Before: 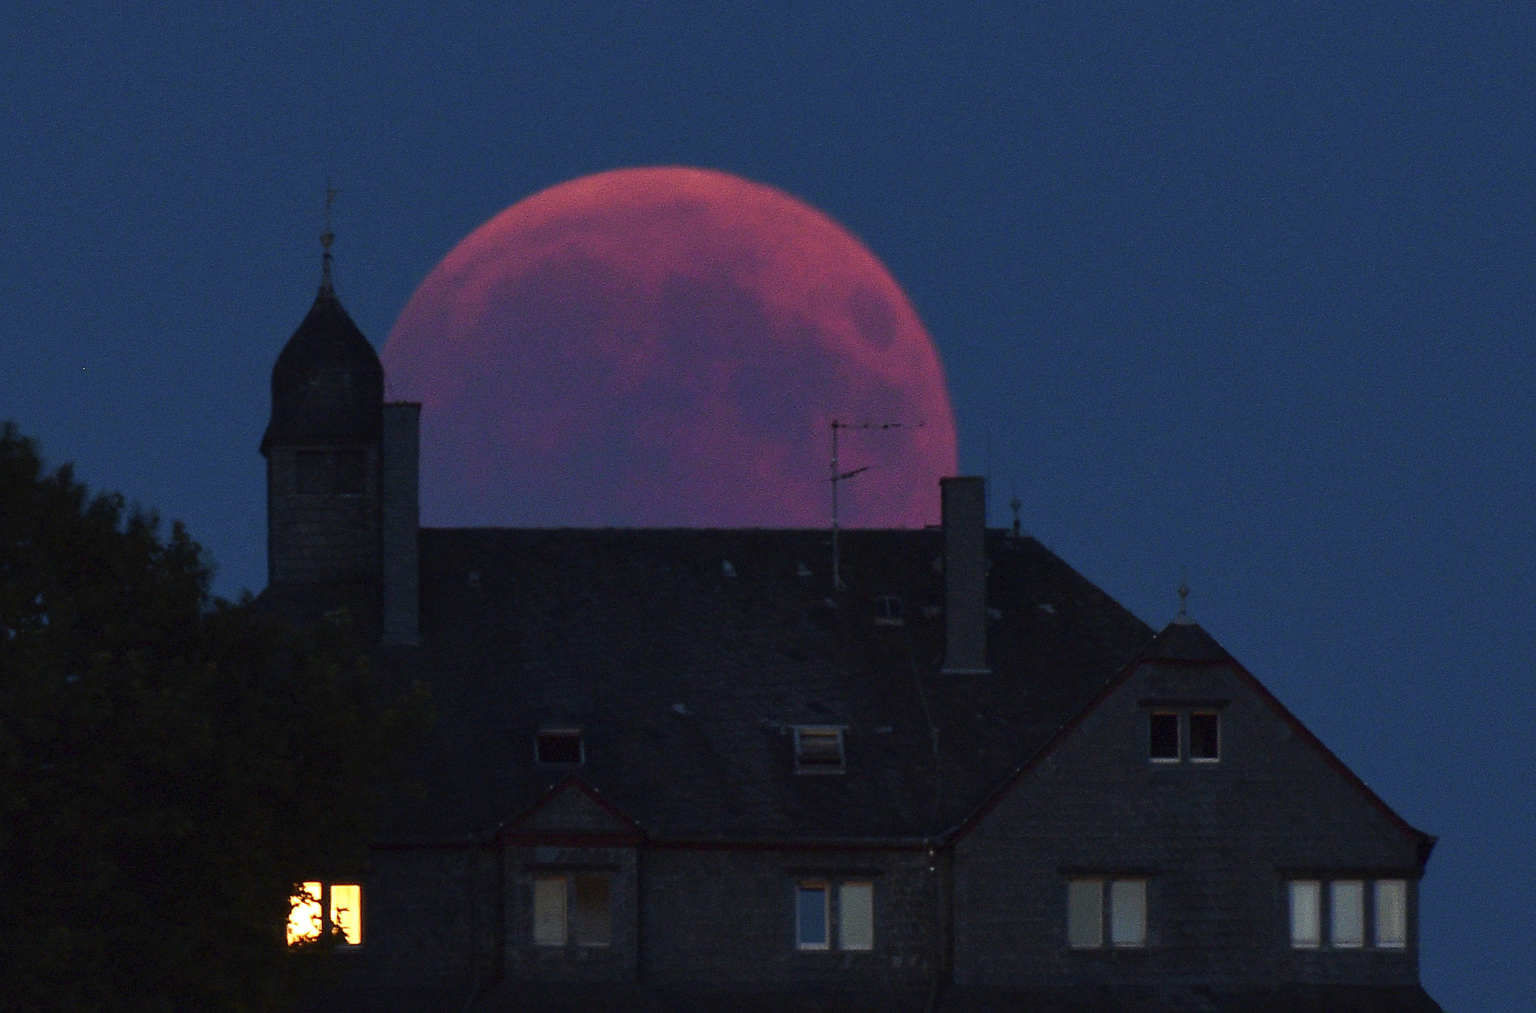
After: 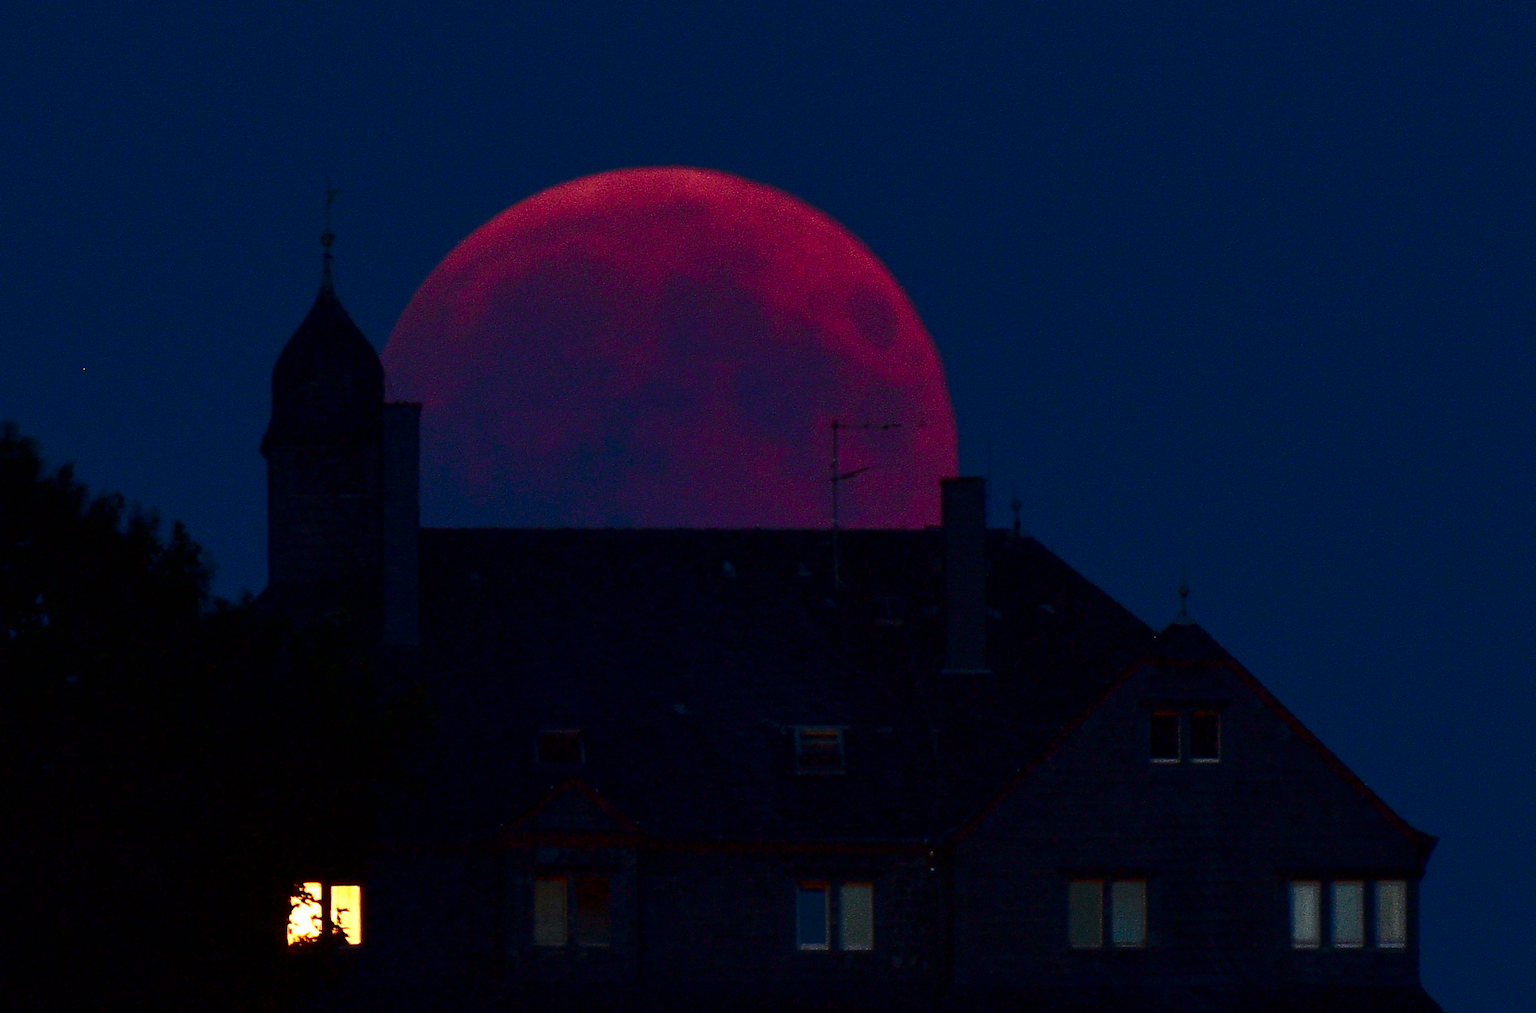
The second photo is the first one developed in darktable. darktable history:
contrast brightness saturation: contrast 0.191, brightness -0.223, saturation 0.106
